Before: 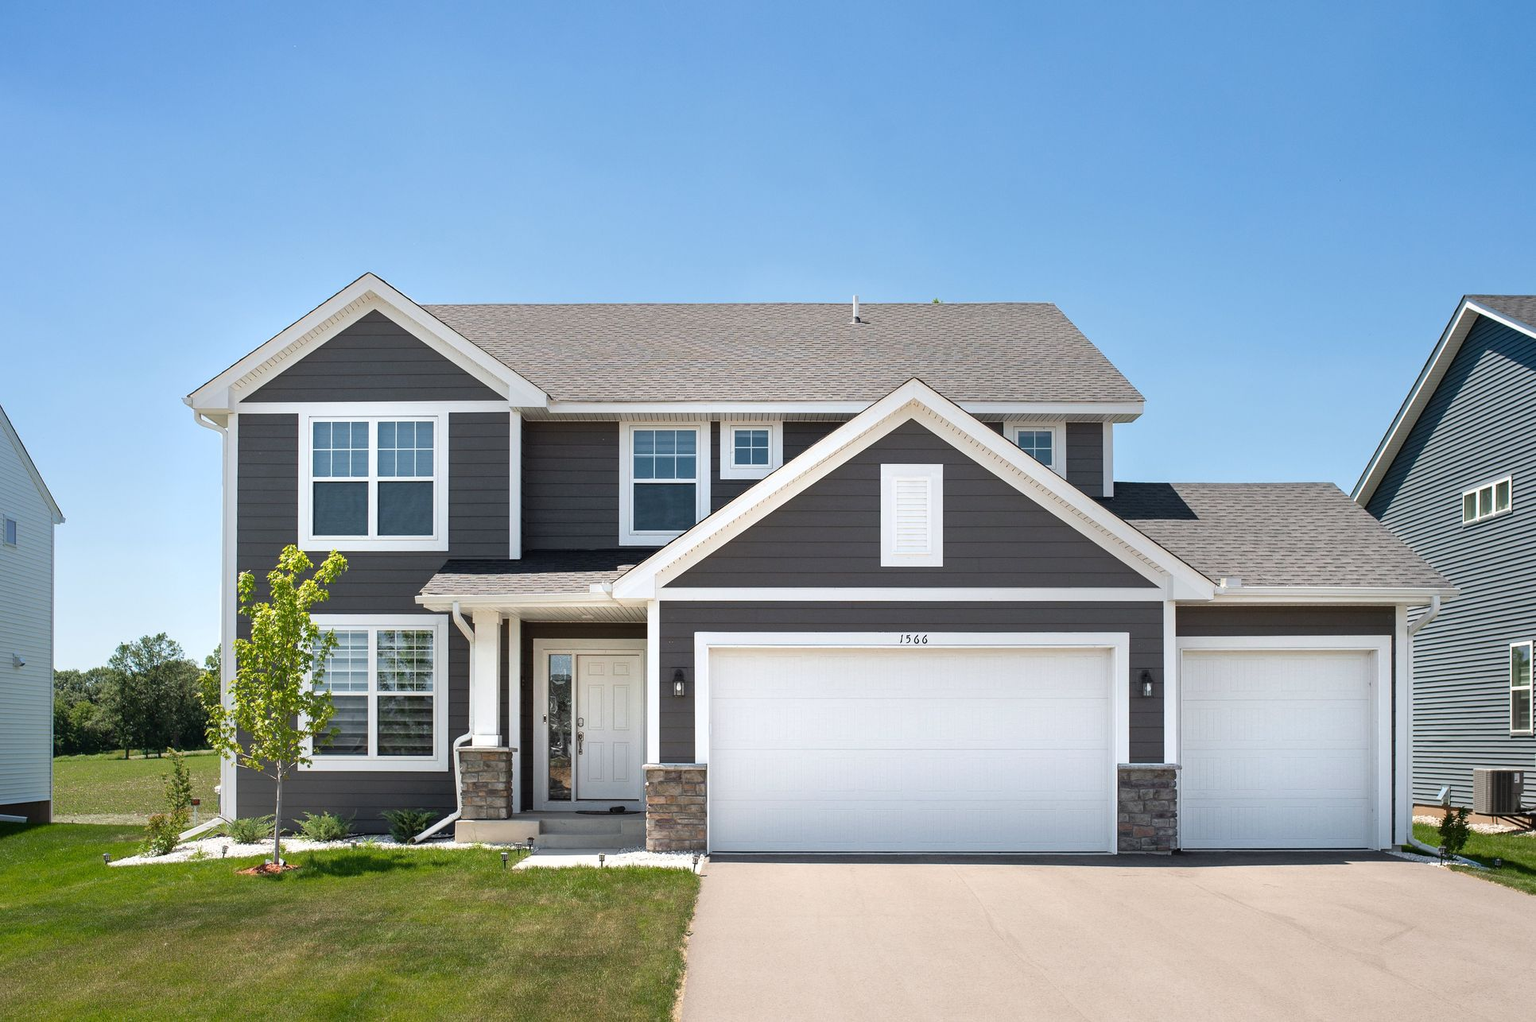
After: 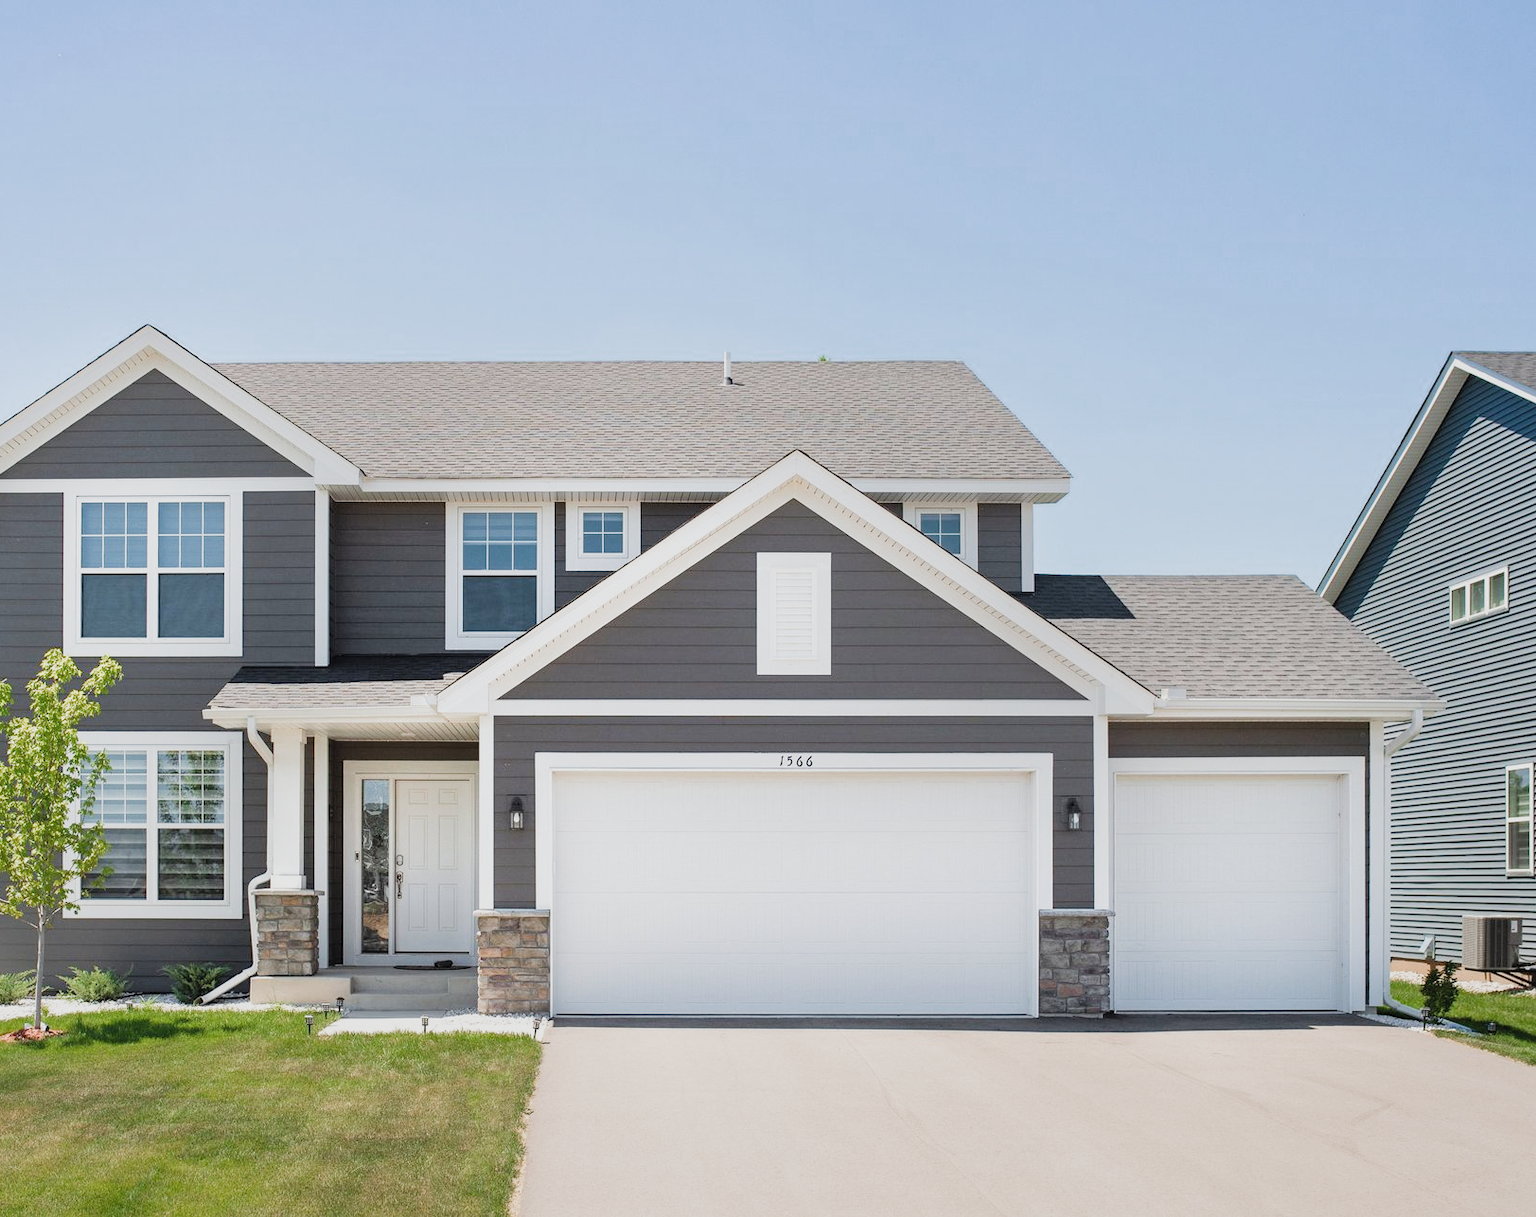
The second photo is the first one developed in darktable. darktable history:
filmic rgb: black relative exposure -8.02 EV, white relative exposure 4.05 EV, hardness 4.12, contrast 0.93, color science v5 (2021), contrast in shadows safe, contrast in highlights safe
exposure: black level correction 0, exposure 0.701 EV, compensate highlight preservation false
crop: left 15.944%
